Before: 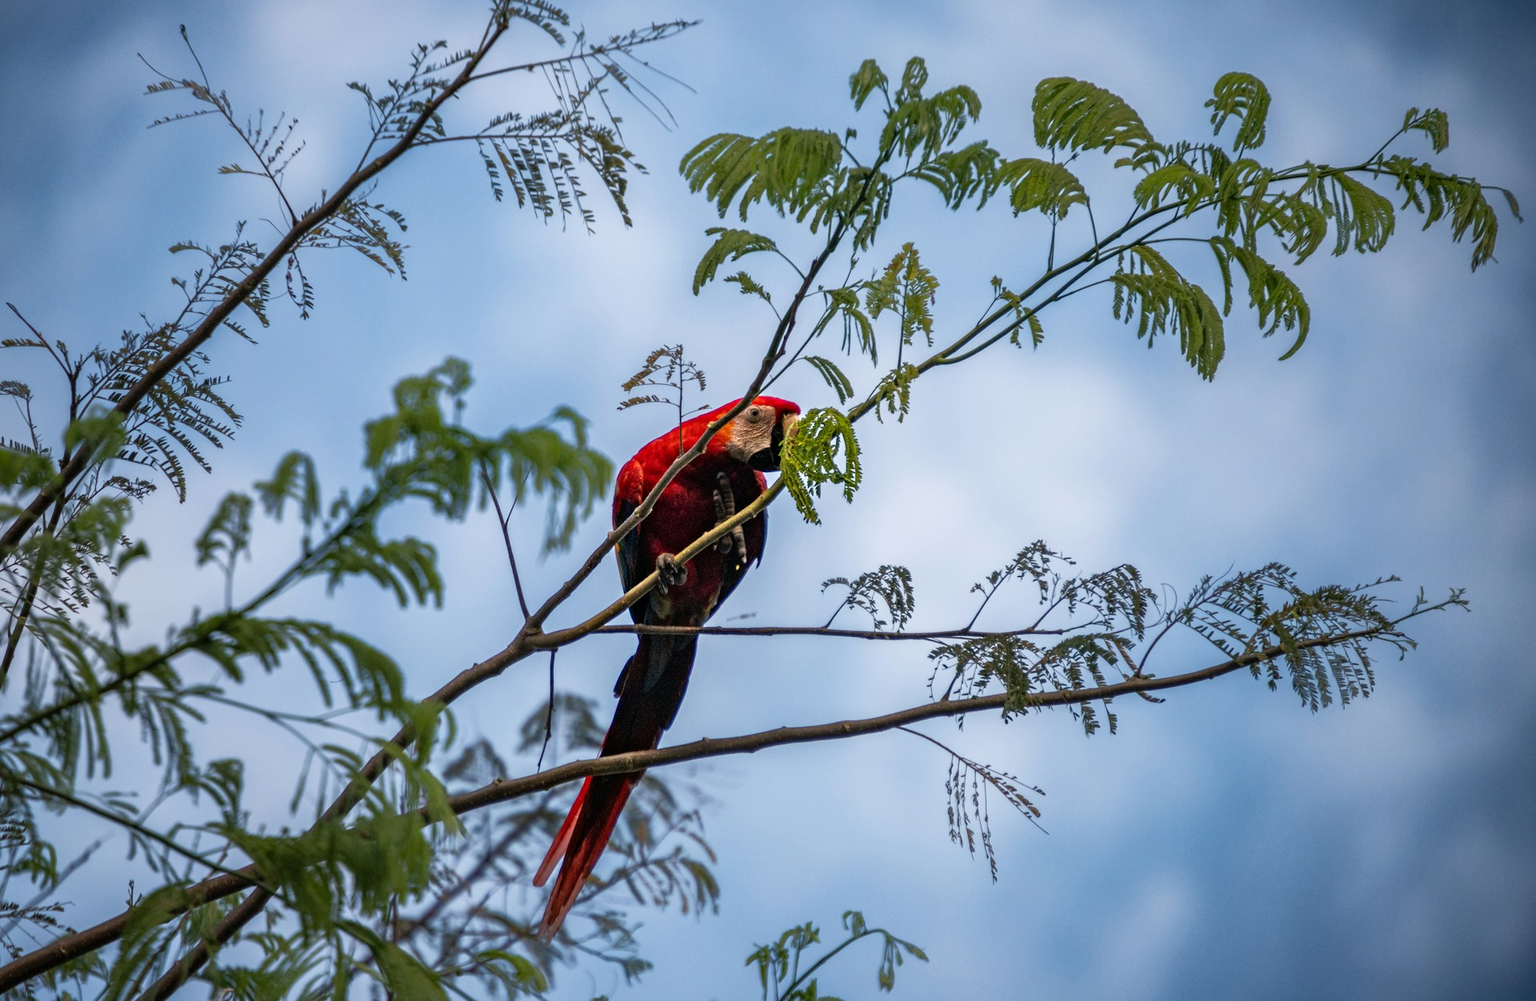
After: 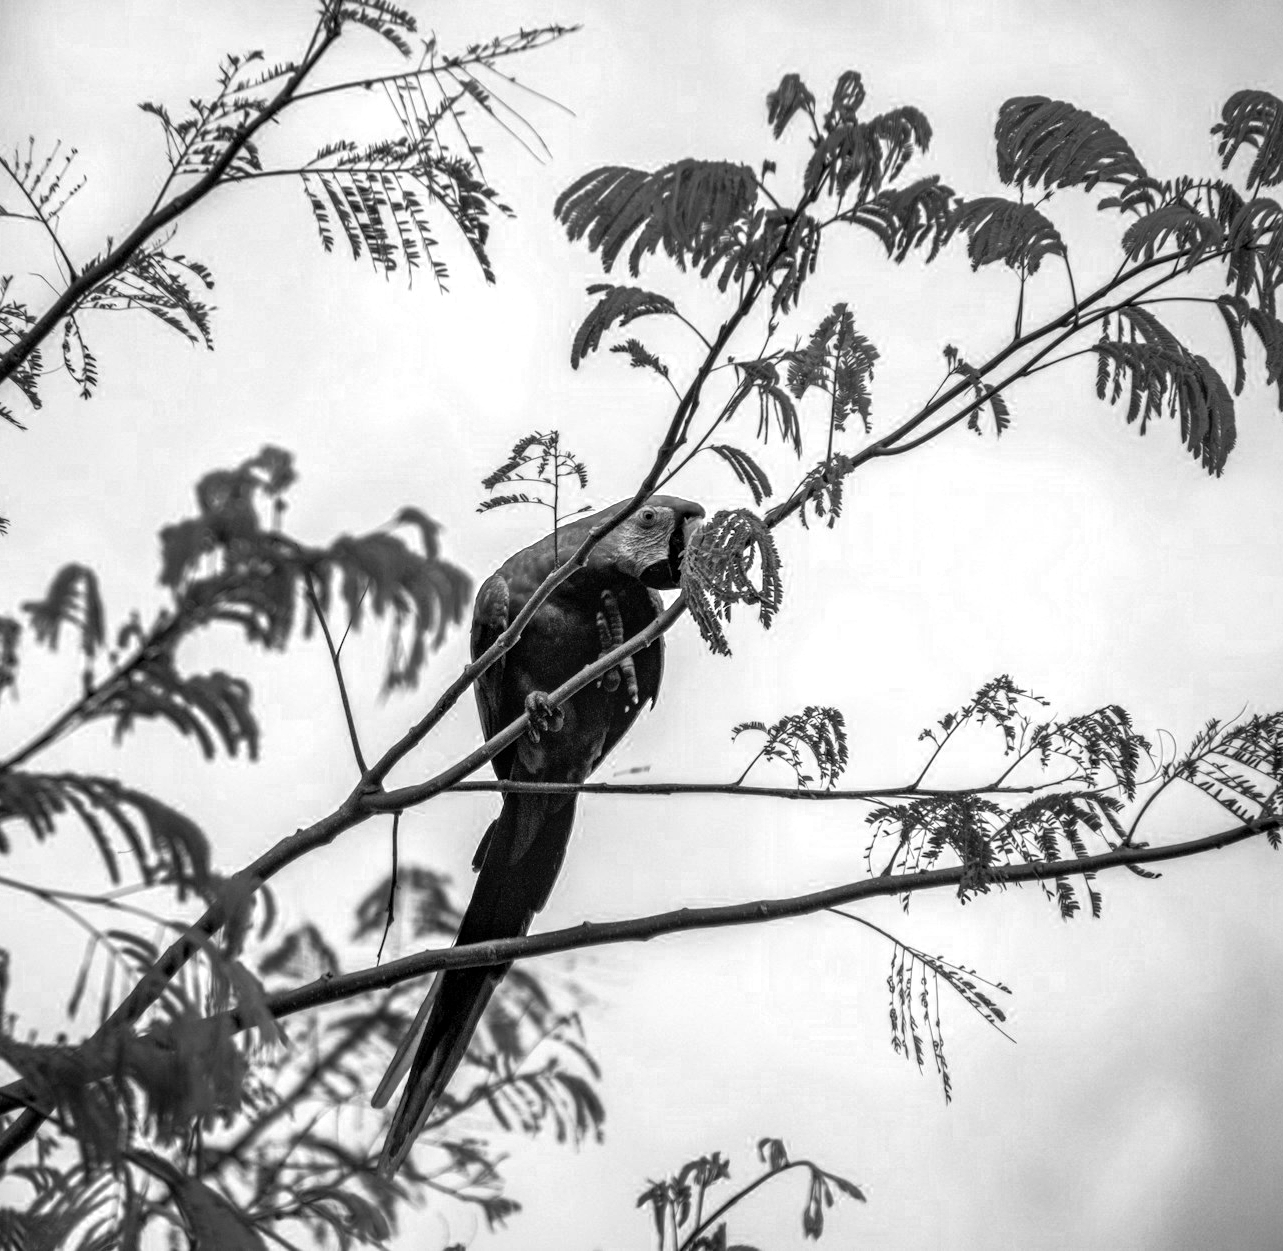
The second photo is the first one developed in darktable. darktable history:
color zones: curves: ch0 [(0, 0.613) (0.01, 0.613) (0.245, 0.448) (0.498, 0.529) (0.642, 0.665) (0.879, 0.777) (0.99, 0.613)]; ch1 [(0, 0) (0.143, 0) (0.286, 0) (0.429, 0) (0.571, 0) (0.714, 0) (0.857, 0)], mix 32.35%
local contrast: on, module defaults
crop: left 15.38%, right 17.752%
